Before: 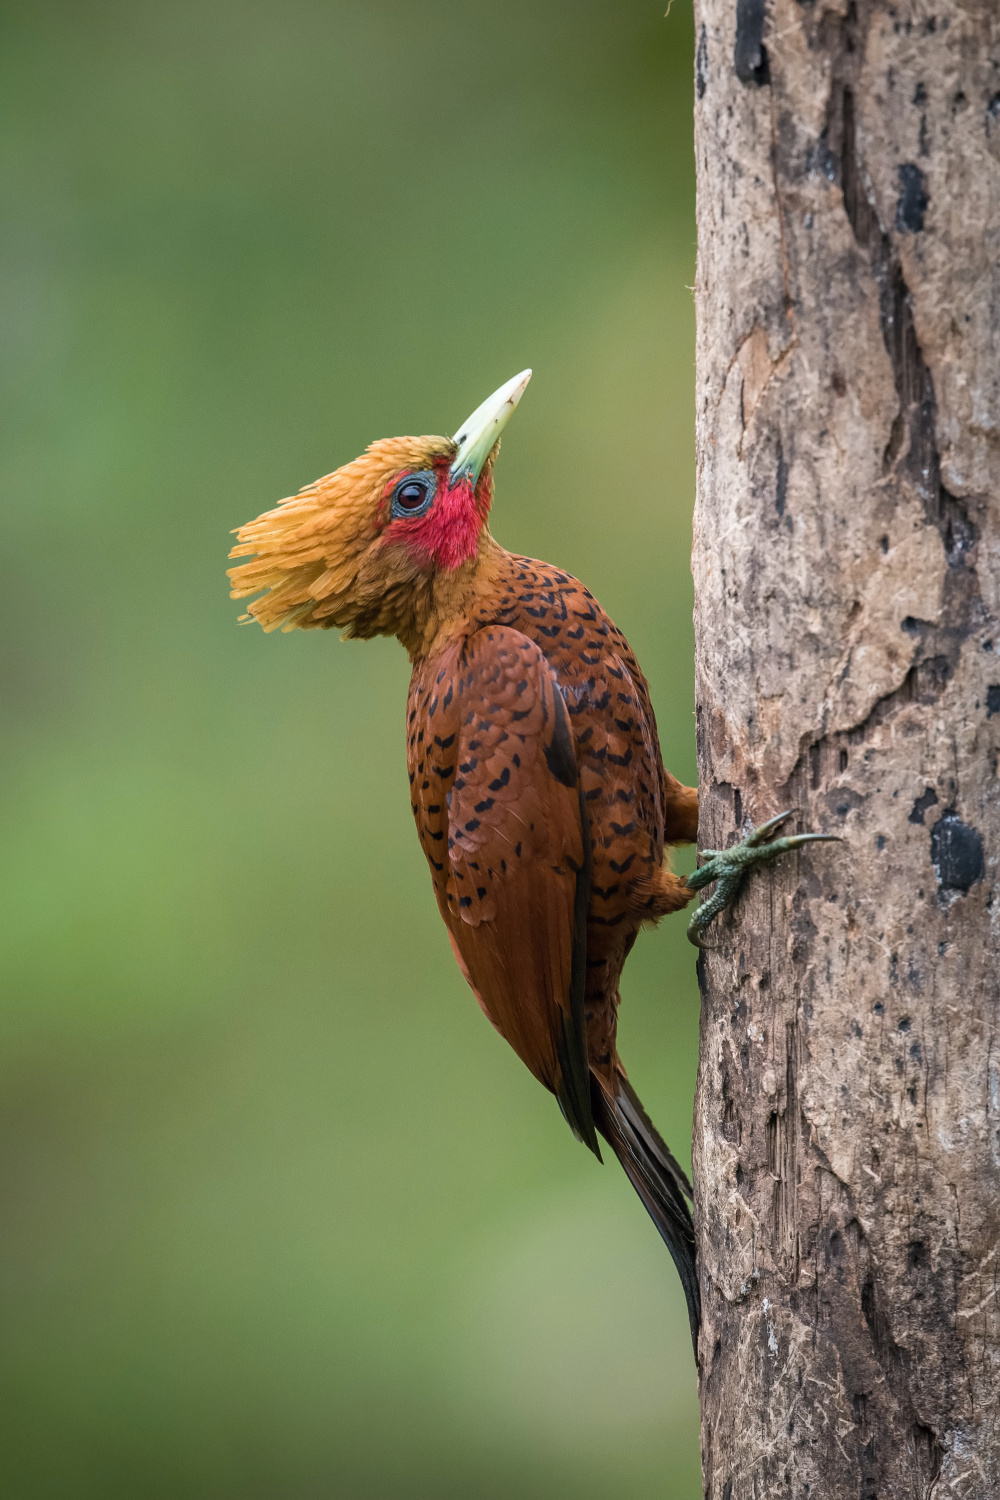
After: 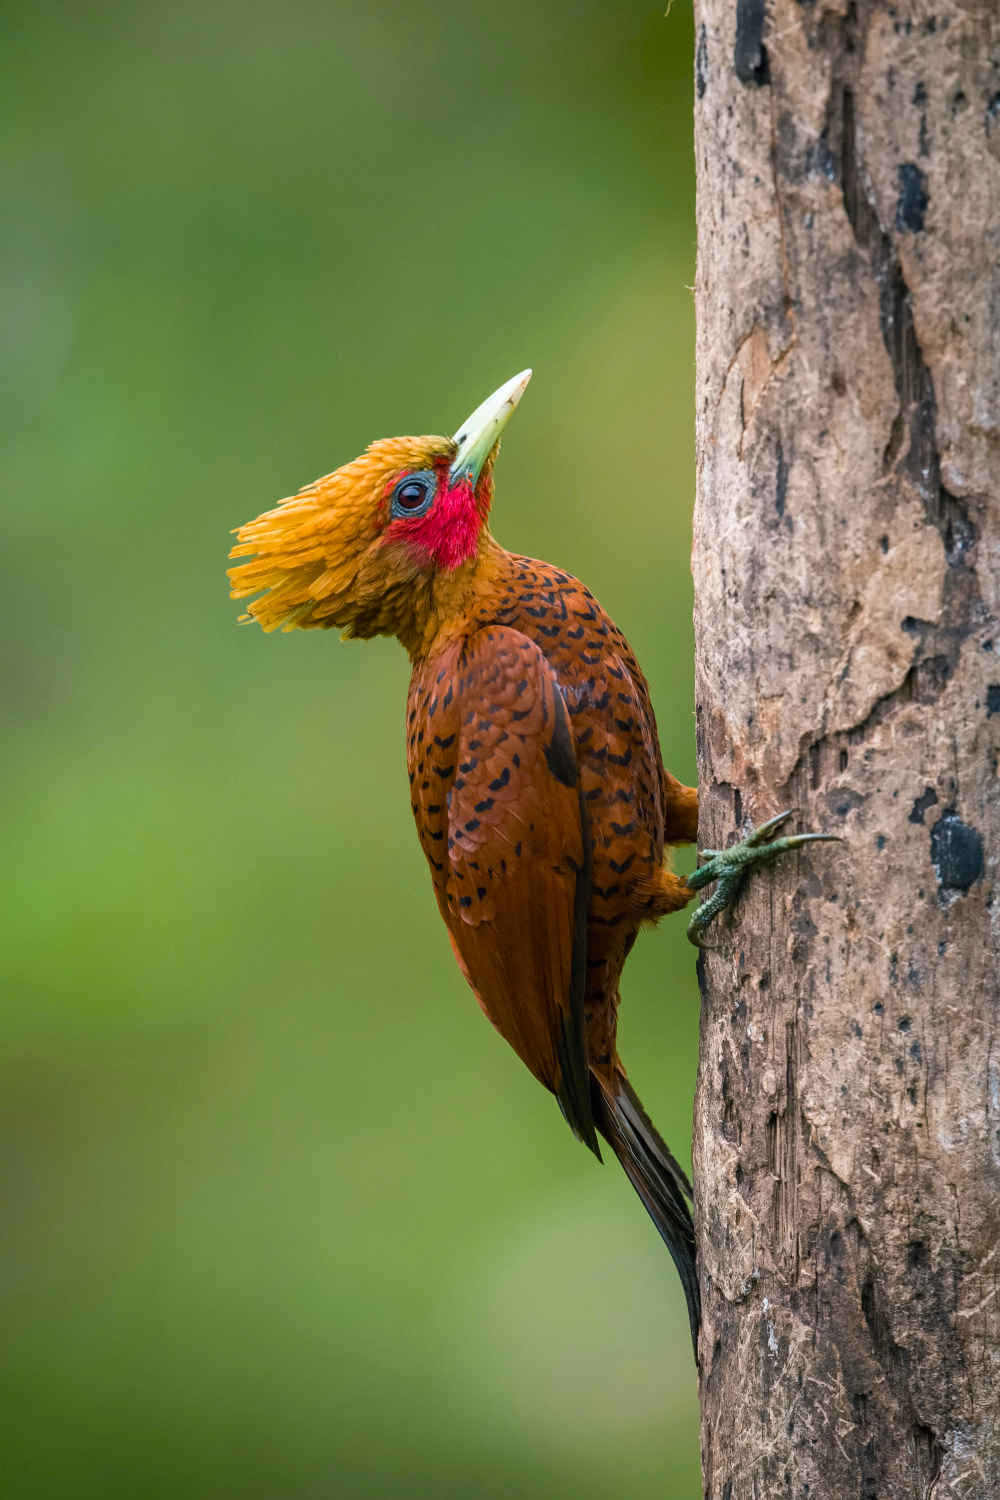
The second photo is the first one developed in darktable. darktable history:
color balance rgb: shadows lift › chroma 2.002%, shadows lift › hue 136.45°, power › hue 325.8°, perceptual saturation grading › global saturation 29.664%, global vibrance 10.865%
